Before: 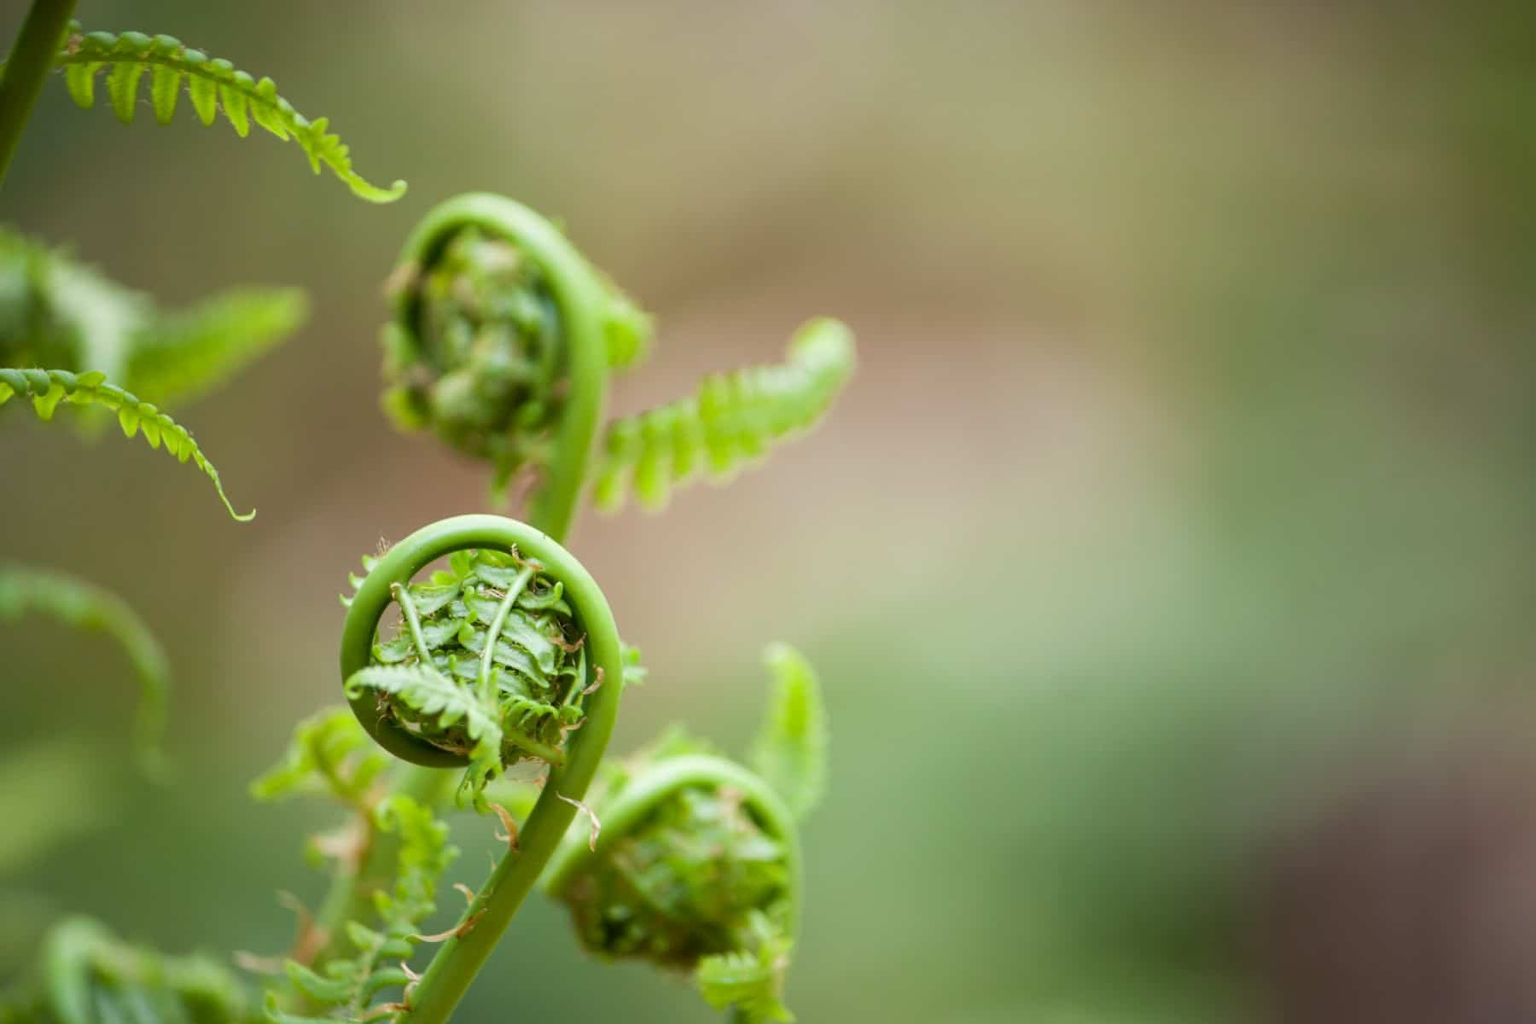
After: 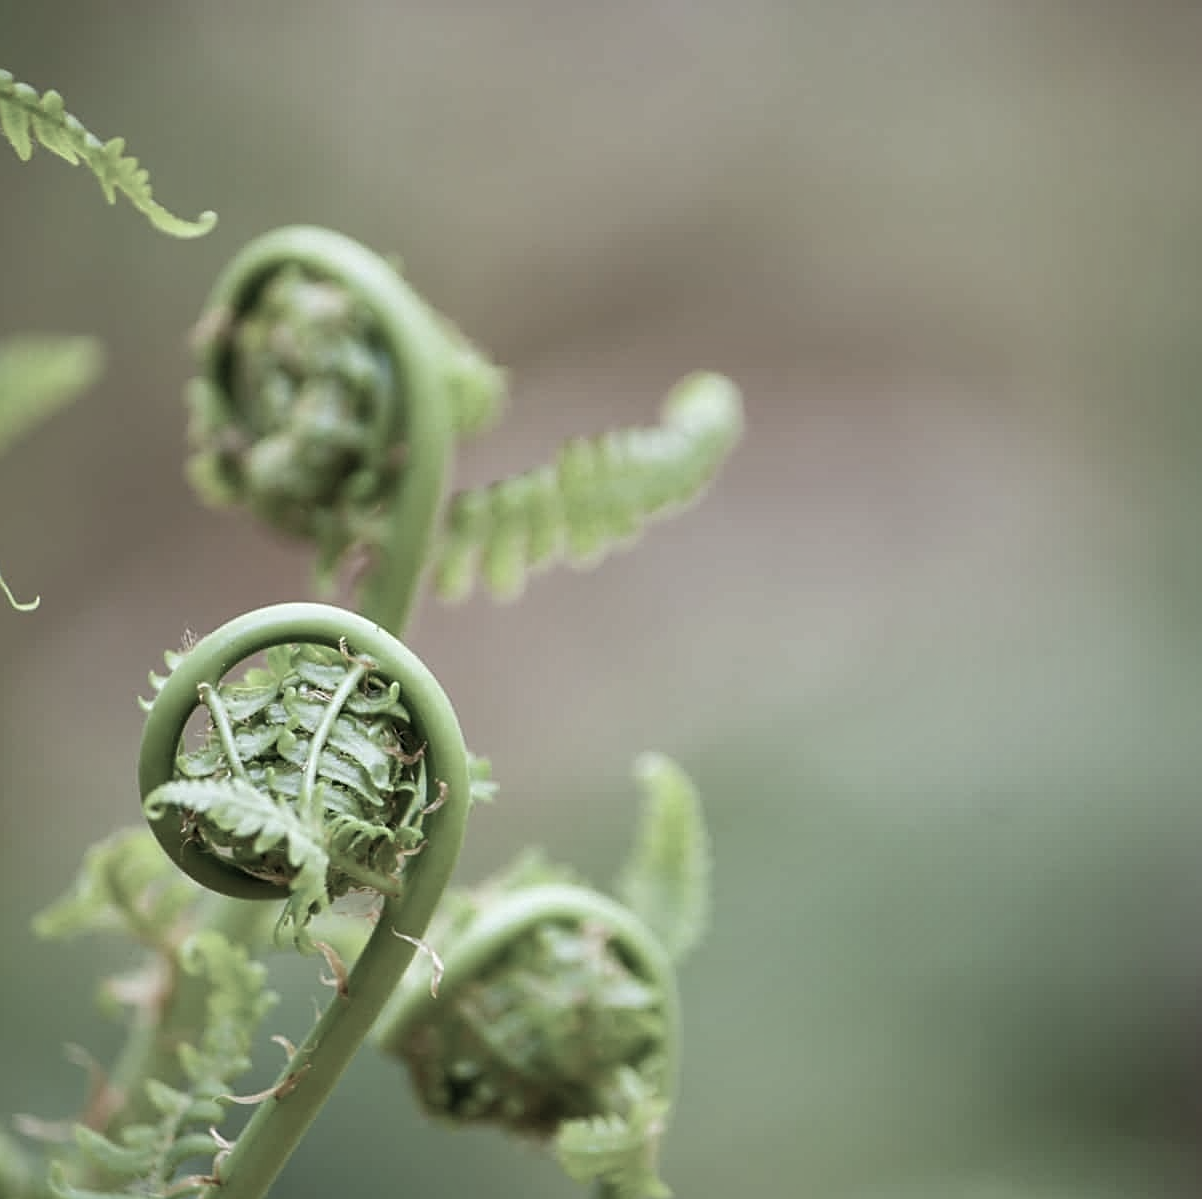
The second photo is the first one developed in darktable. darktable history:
color correction: highlights b* 0.011, saturation 0.533
crop and rotate: left 14.493%, right 18.705%
shadows and highlights: radius 119.79, shadows 41.47, highlights -61.55, soften with gaussian
sharpen: on, module defaults
color calibration: illuminant as shot in camera, x 0.358, y 0.373, temperature 4628.91 K, gamut compression 3
